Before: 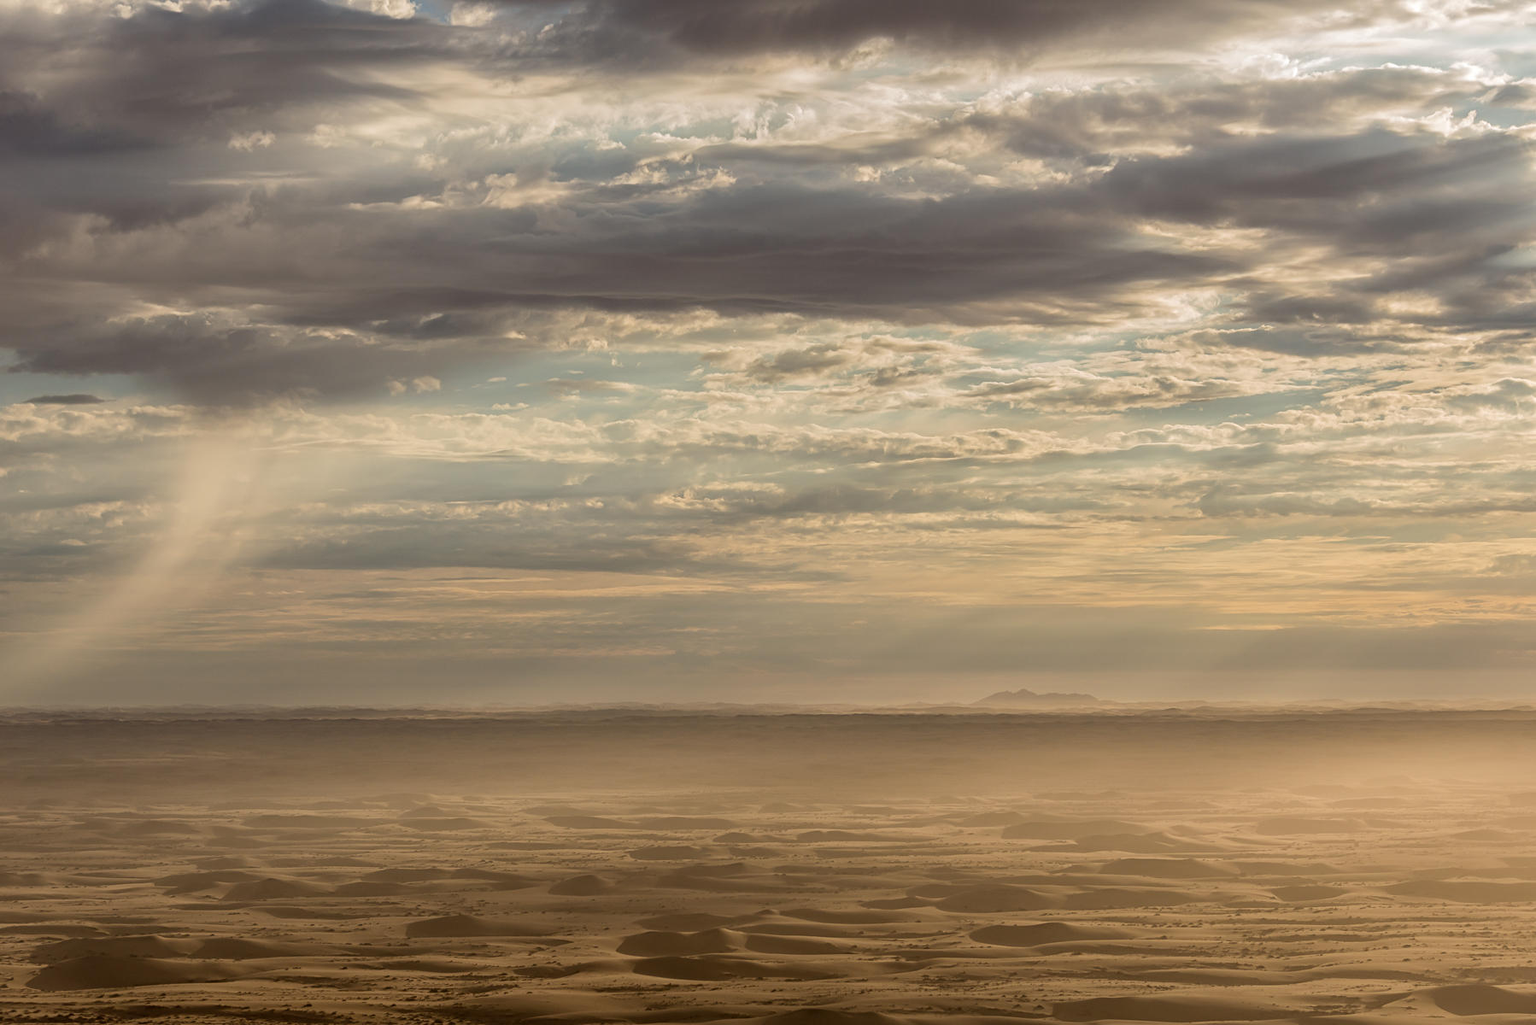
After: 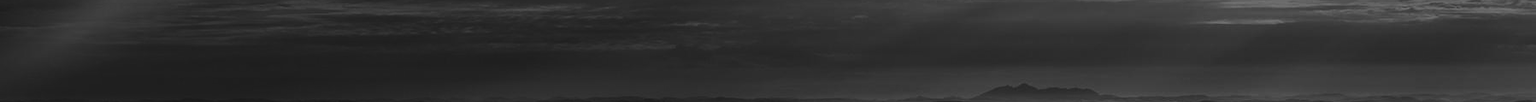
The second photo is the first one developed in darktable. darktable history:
crop and rotate: top 59.084%, bottom 30.916%
contrast brightness saturation: contrast 0.02, brightness -1, saturation -1
color zones: curves: ch0 [(0.004, 0.305) (0.261, 0.623) (0.389, 0.399) (0.708, 0.571) (0.947, 0.34)]; ch1 [(0.025, 0.645) (0.229, 0.584) (0.326, 0.551) (0.484, 0.262) (0.757, 0.643)]
